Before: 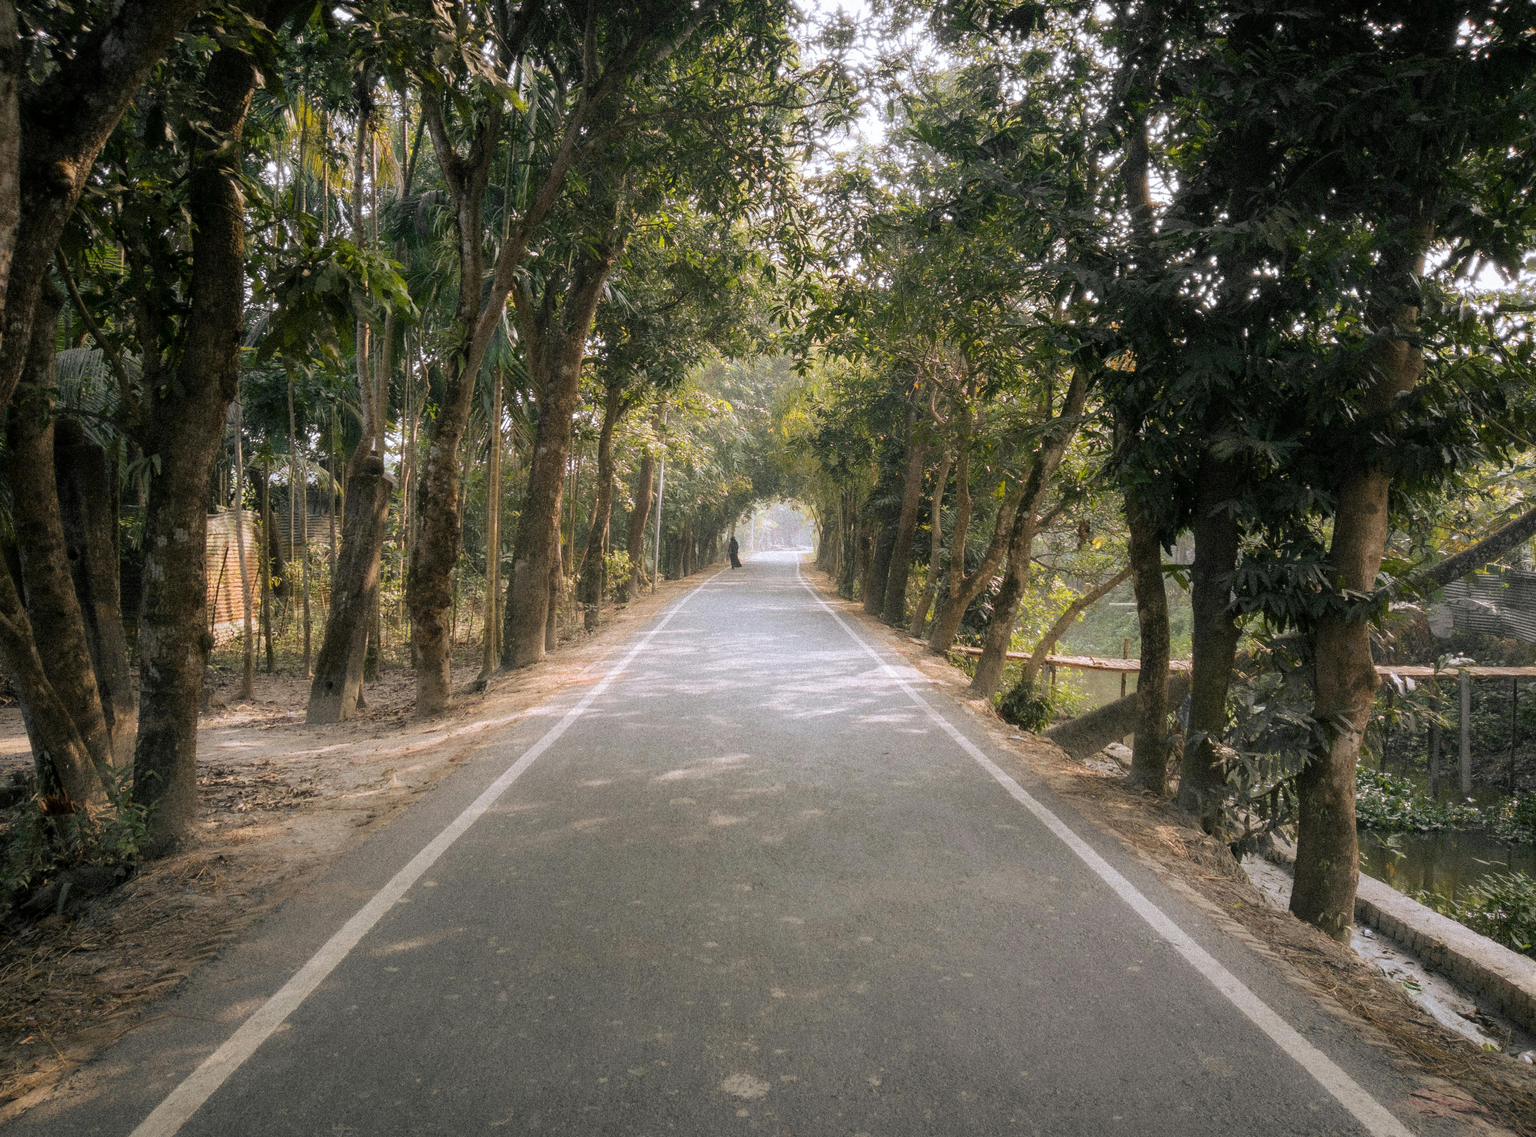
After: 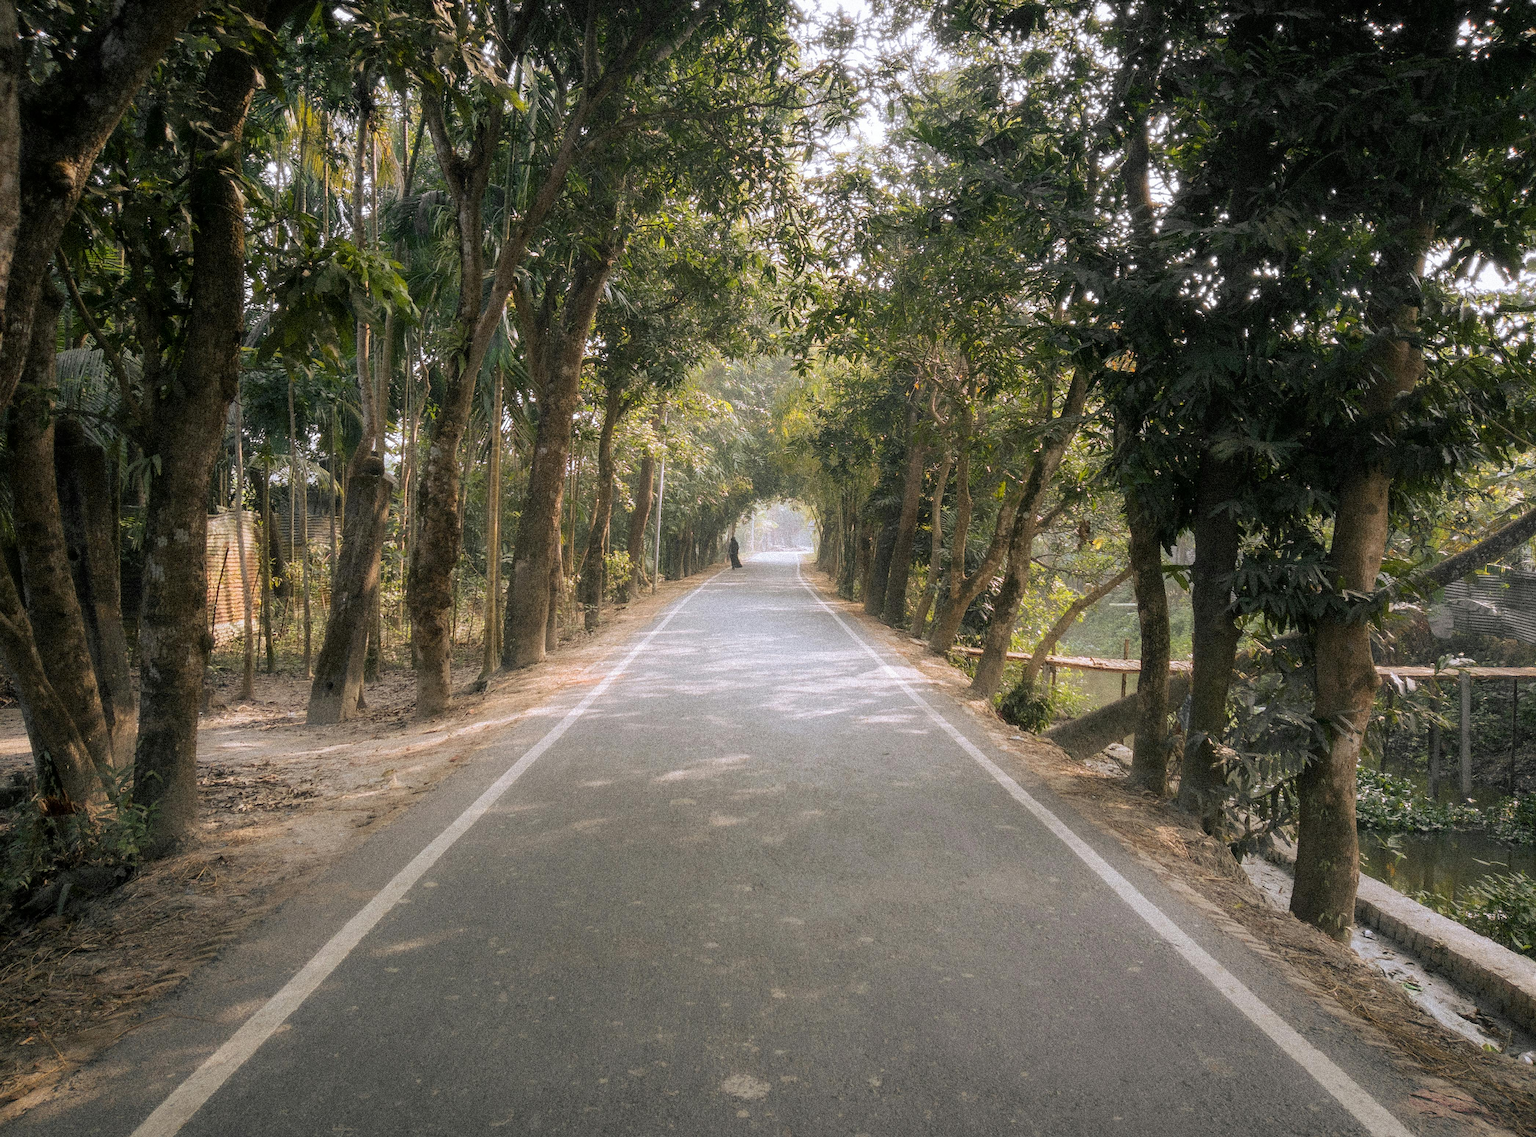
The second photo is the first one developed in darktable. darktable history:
sharpen: amount 0.217
exposure: compensate highlight preservation false
